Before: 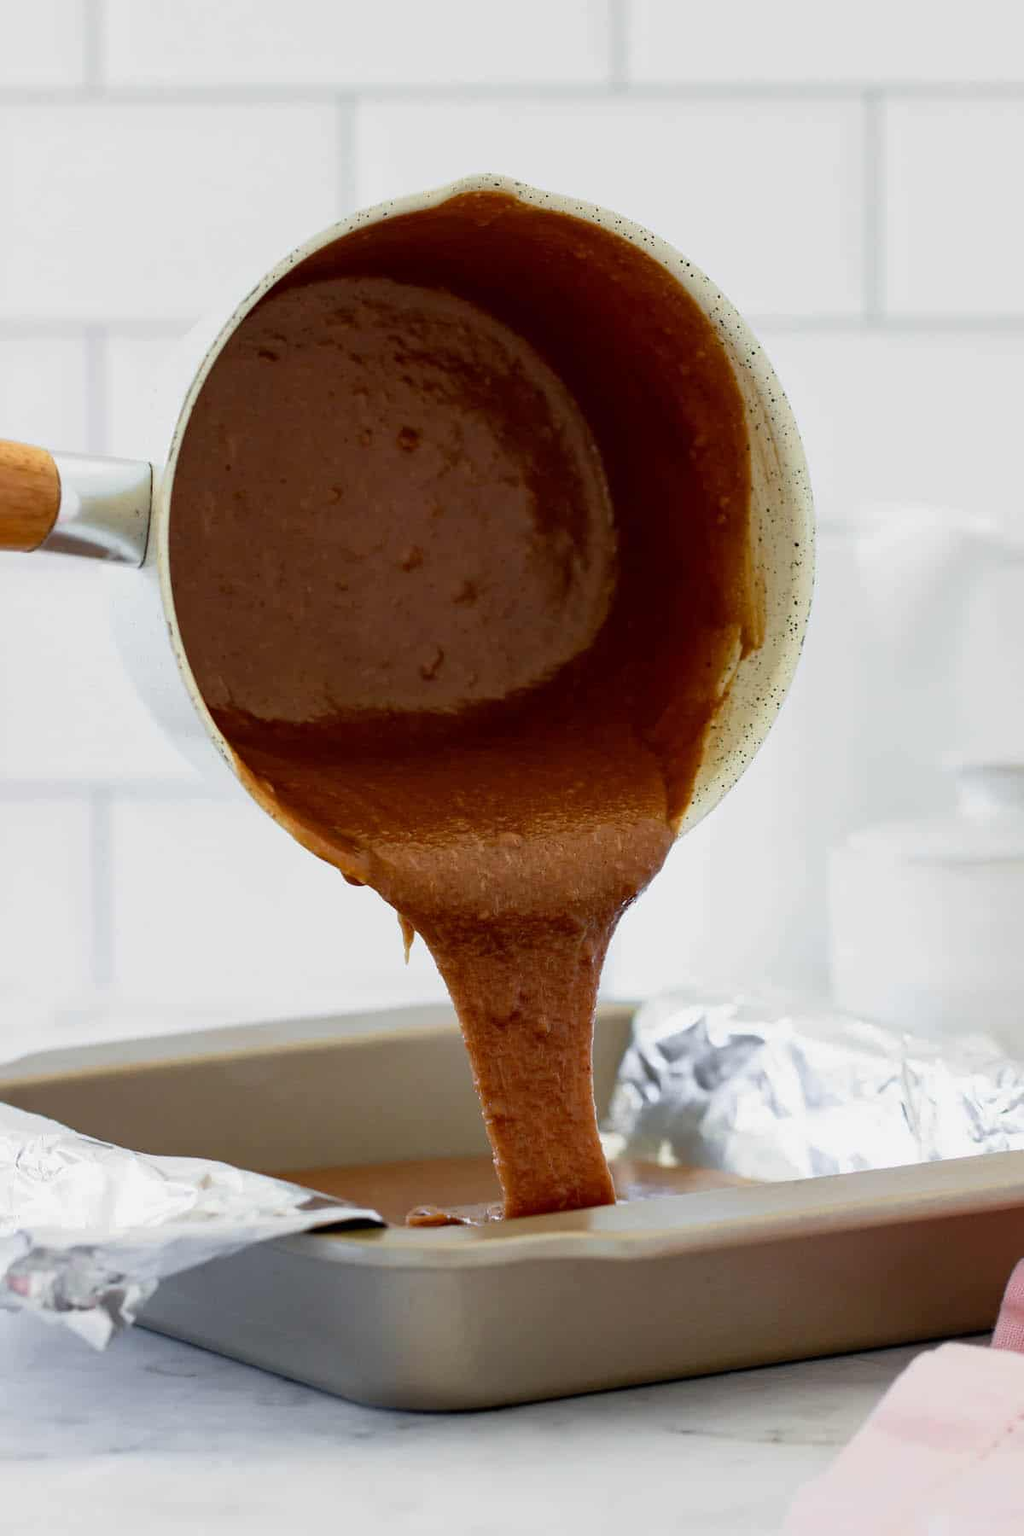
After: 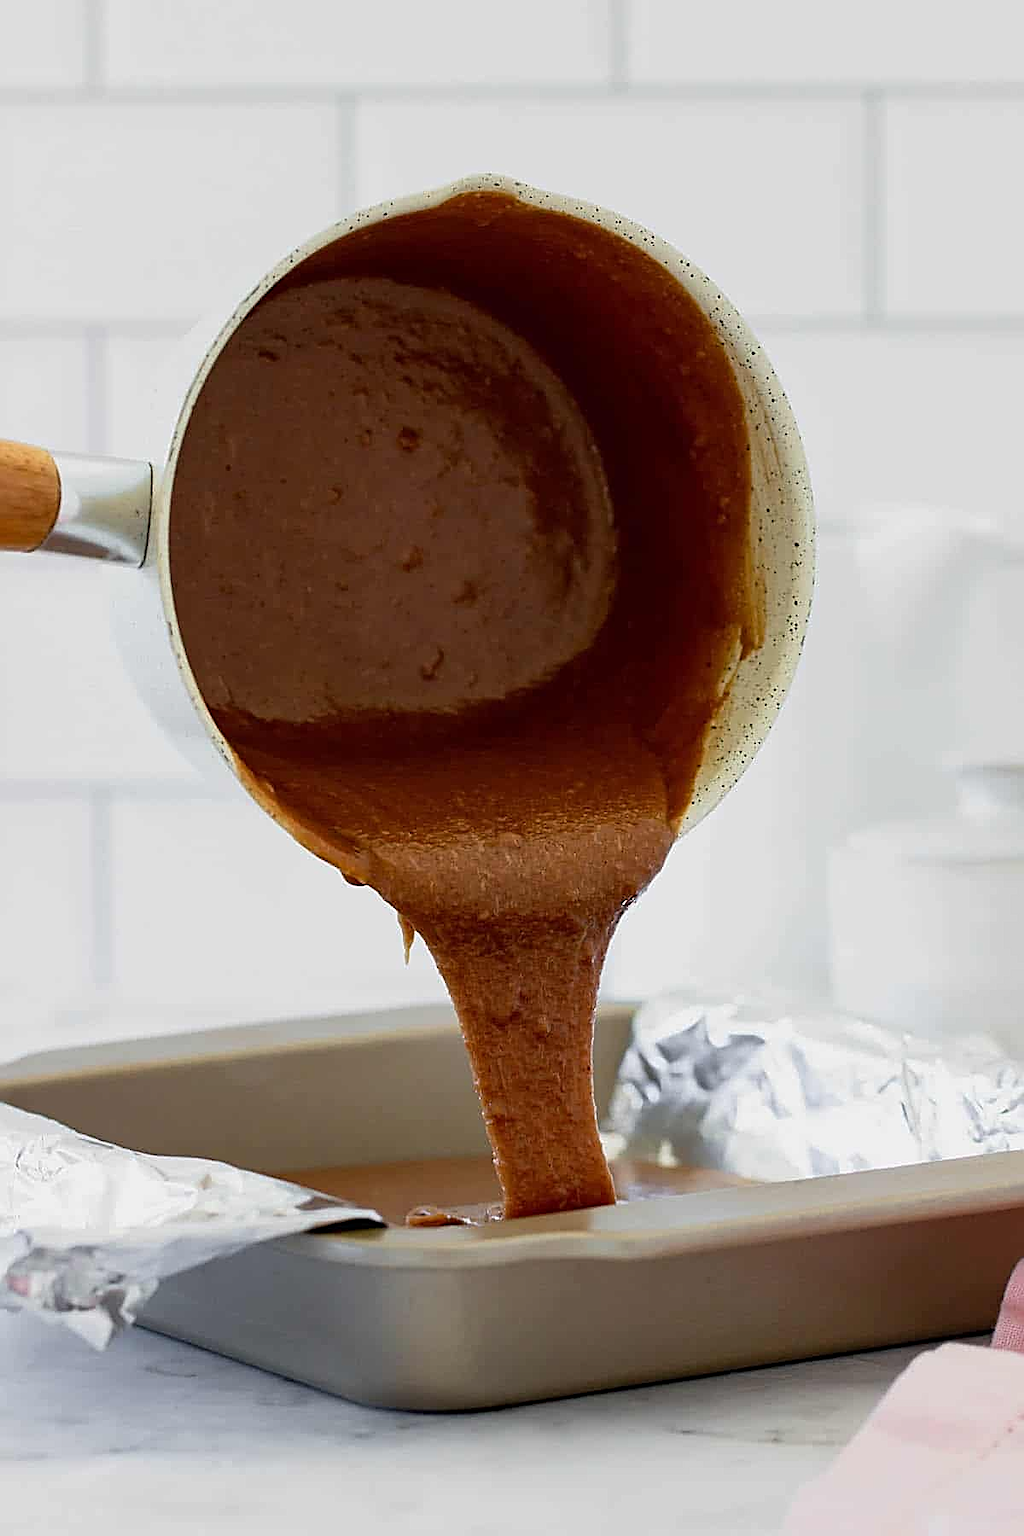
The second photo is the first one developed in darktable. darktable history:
exposure: exposure -0.055 EV, compensate highlight preservation false
sharpen: amount 0.982
